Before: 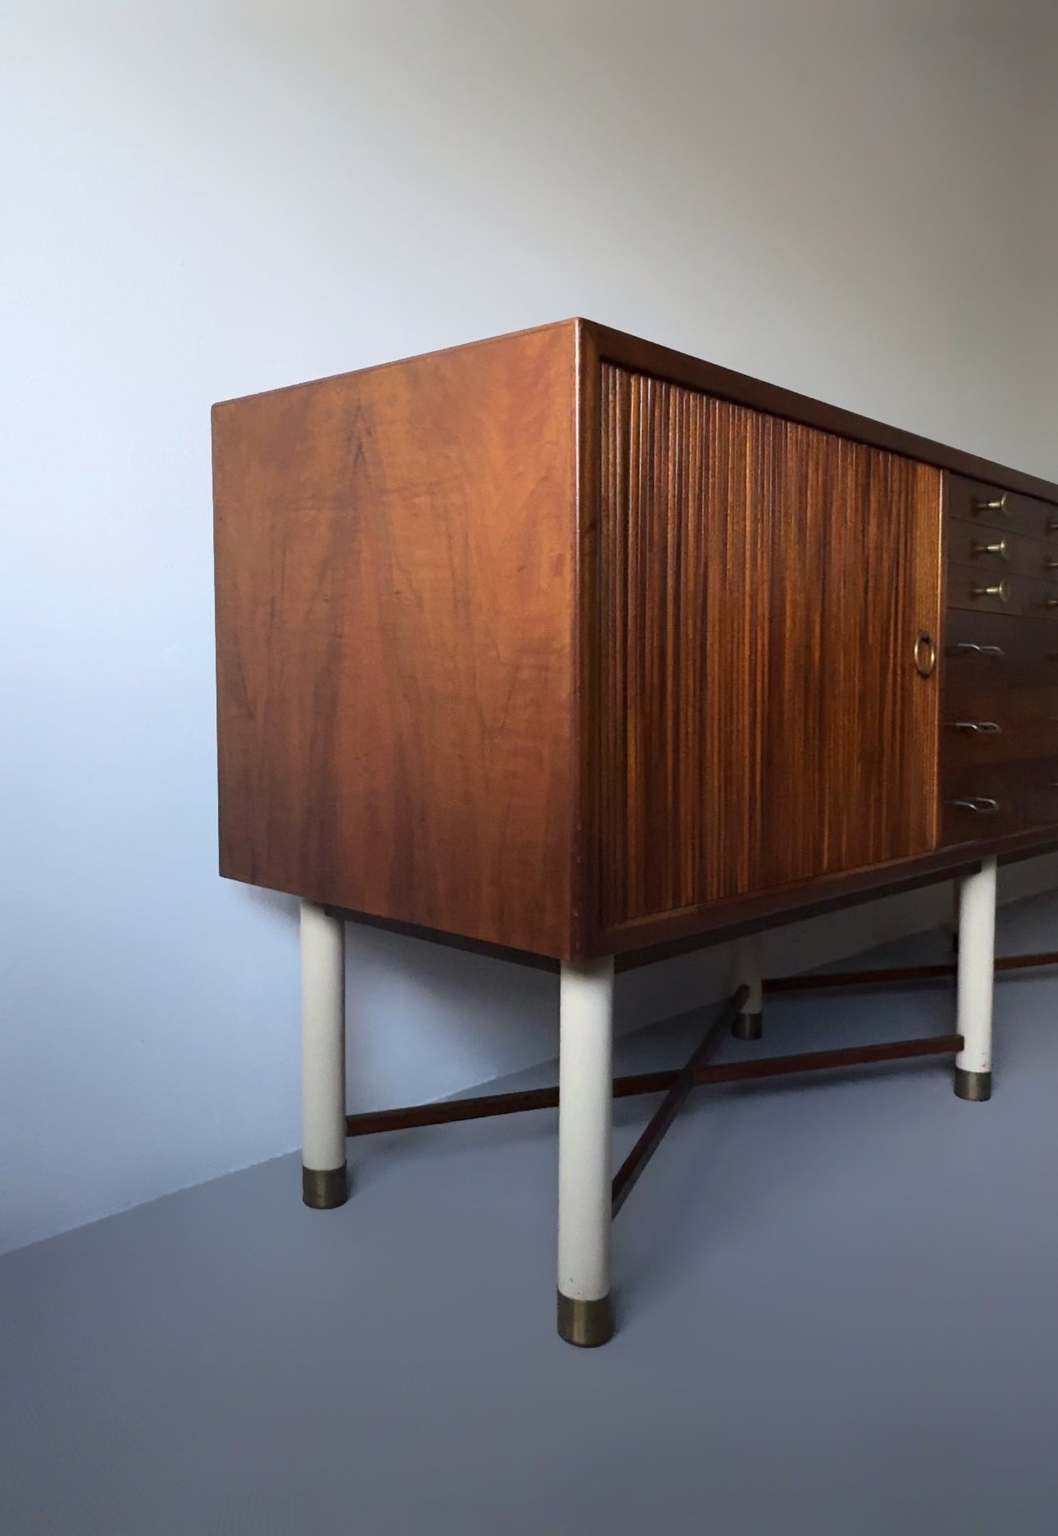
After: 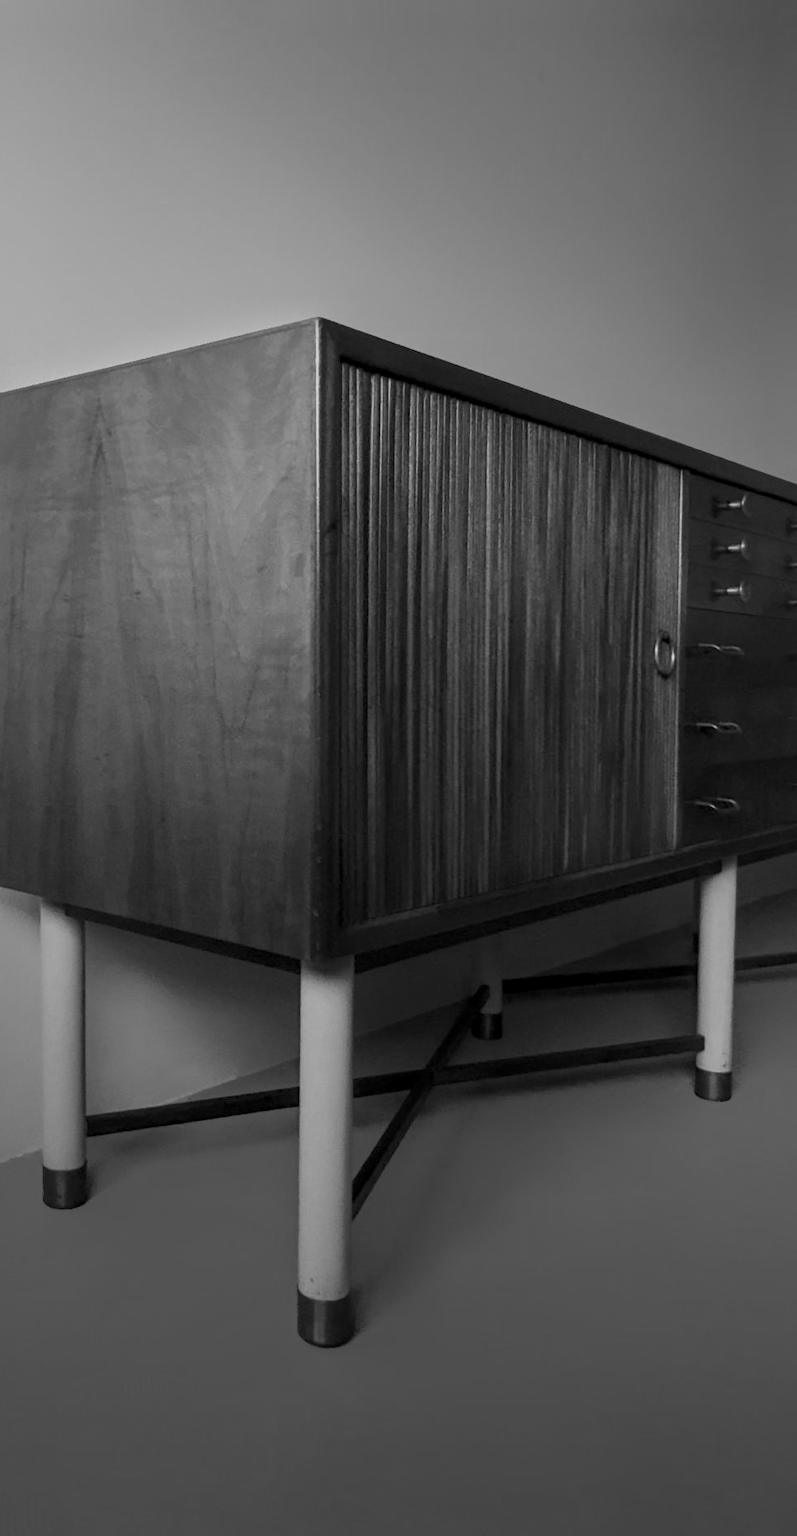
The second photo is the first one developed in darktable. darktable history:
monochrome: a 79.32, b 81.83, size 1.1
crop and rotate: left 24.6%
local contrast: detail 130%
sharpen: radius 2.883, amount 0.868, threshold 47.523
